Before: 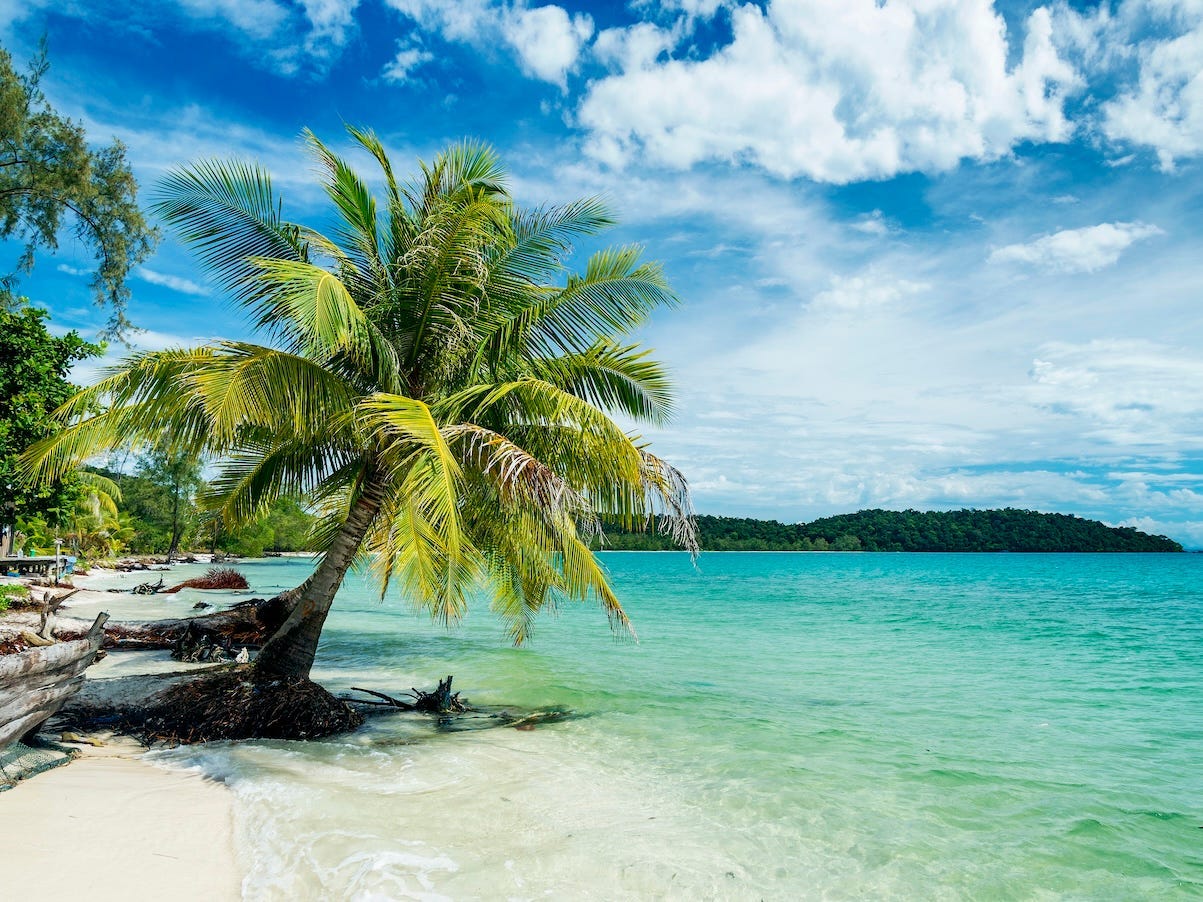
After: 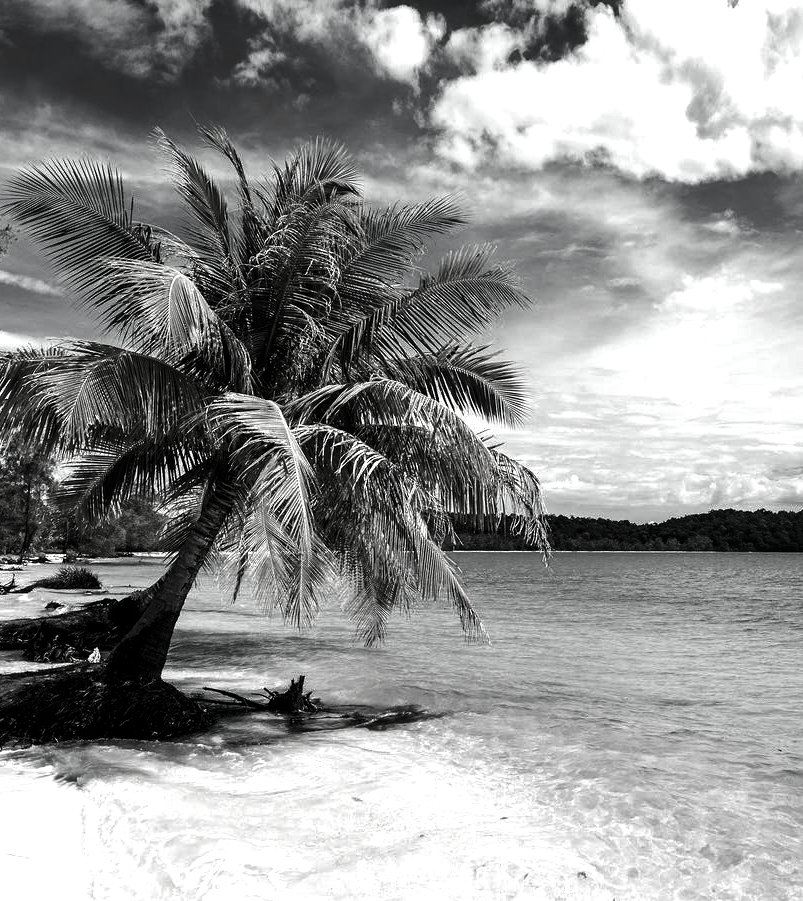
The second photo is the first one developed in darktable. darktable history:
crop and rotate: left 12.377%, right 20.818%
exposure: exposure 0.491 EV, compensate highlight preservation false
contrast brightness saturation: contrast -0.025, brightness -0.599, saturation -0.988
